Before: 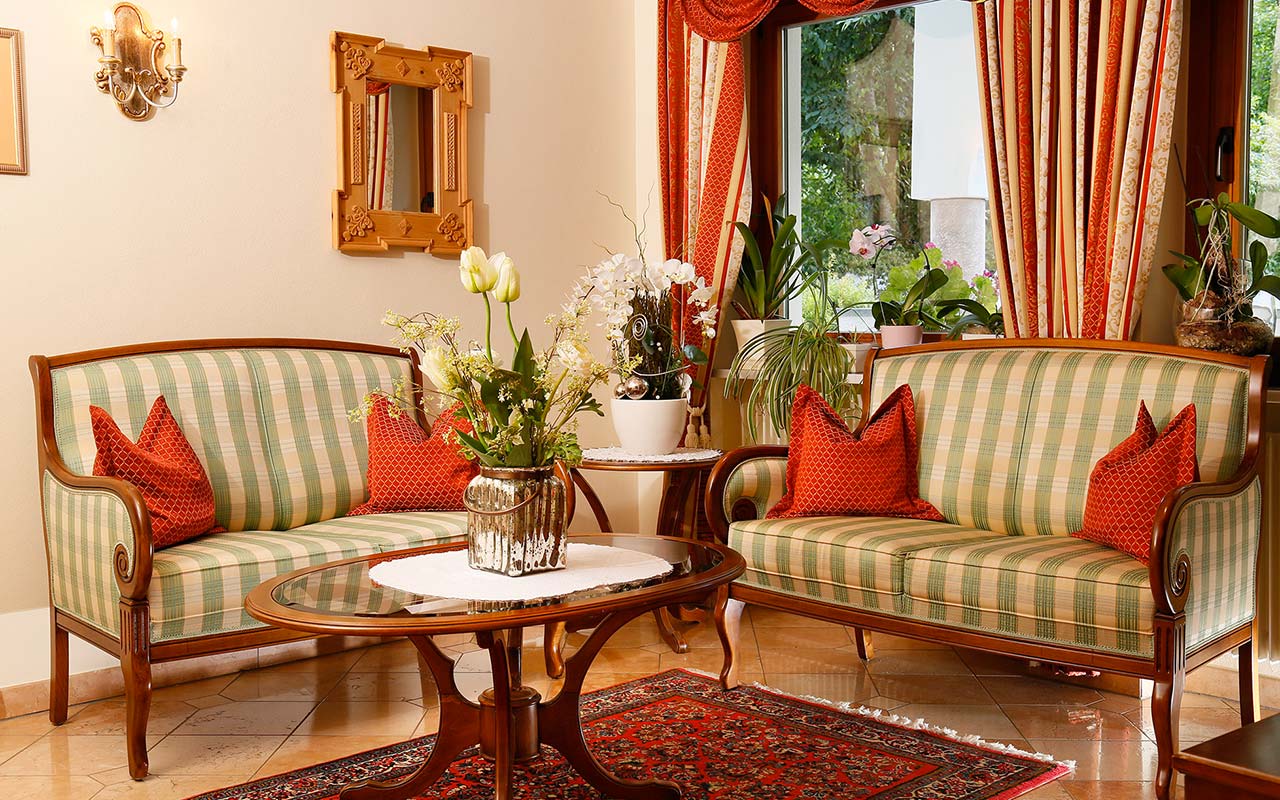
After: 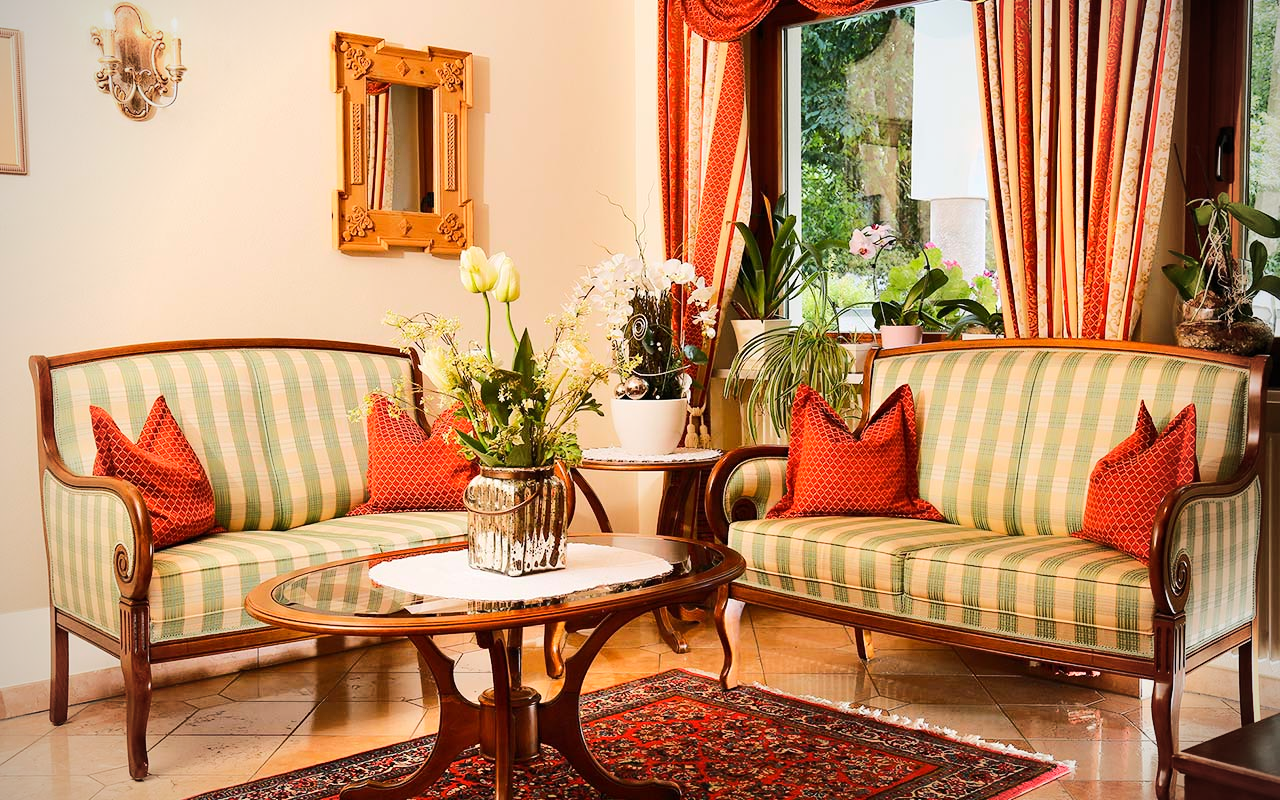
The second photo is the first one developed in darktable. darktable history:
rgb curve: curves: ch0 [(0, 0) (0.284, 0.292) (0.505, 0.644) (1, 1)], compensate middle gray true
vignetting: width/height ratio 1.094
